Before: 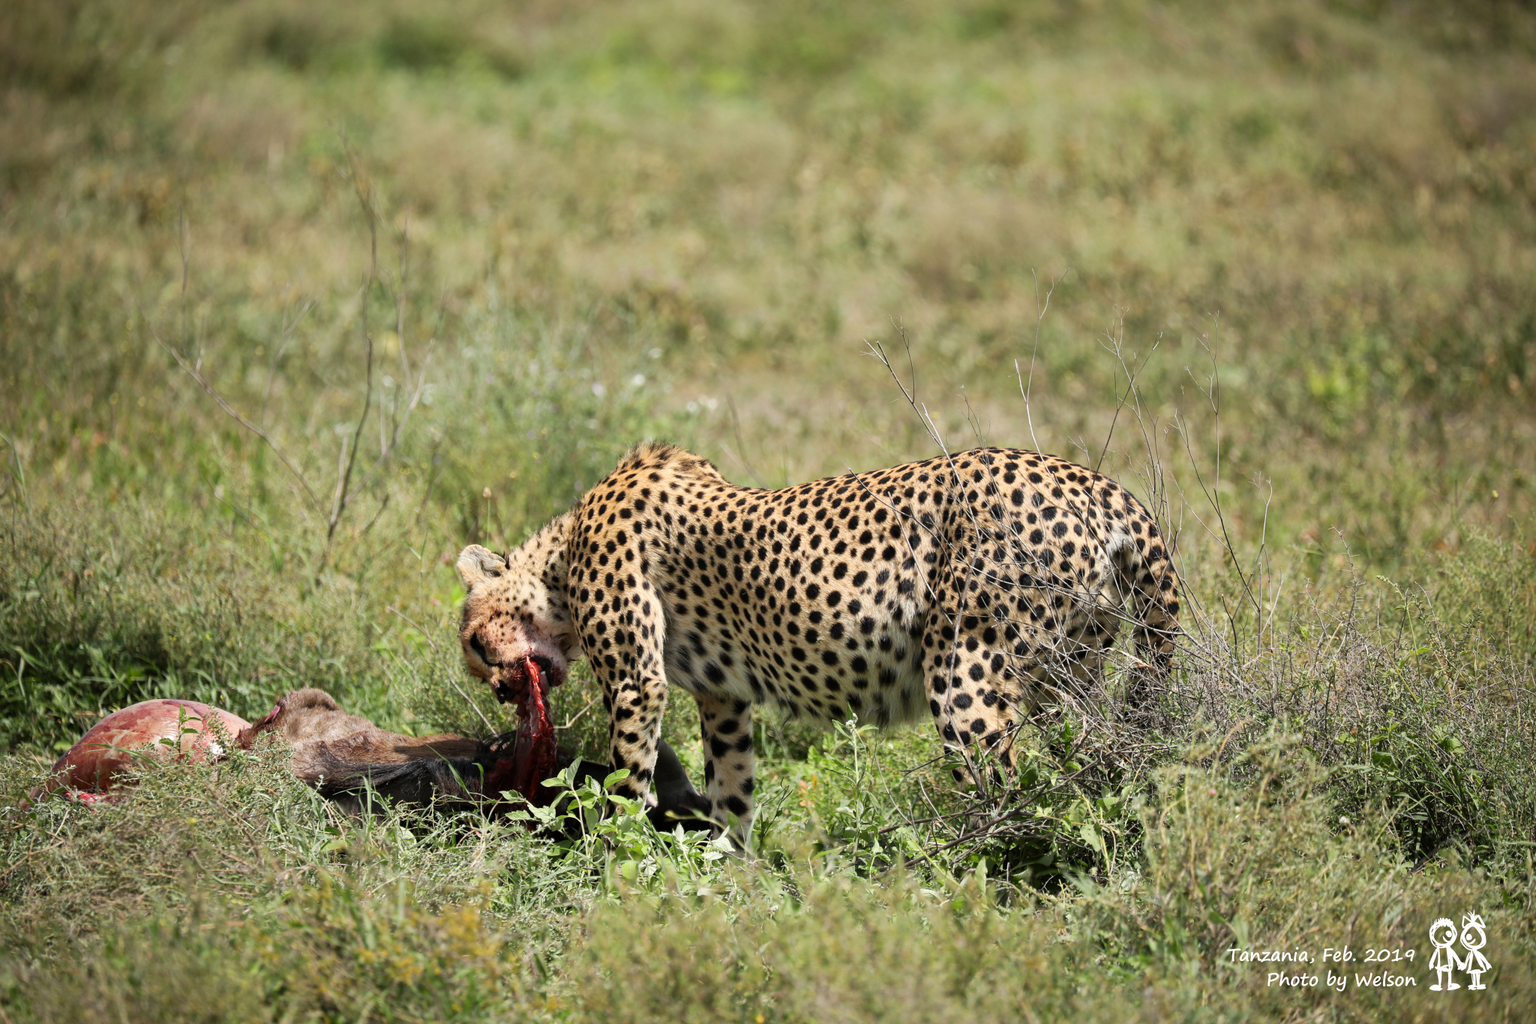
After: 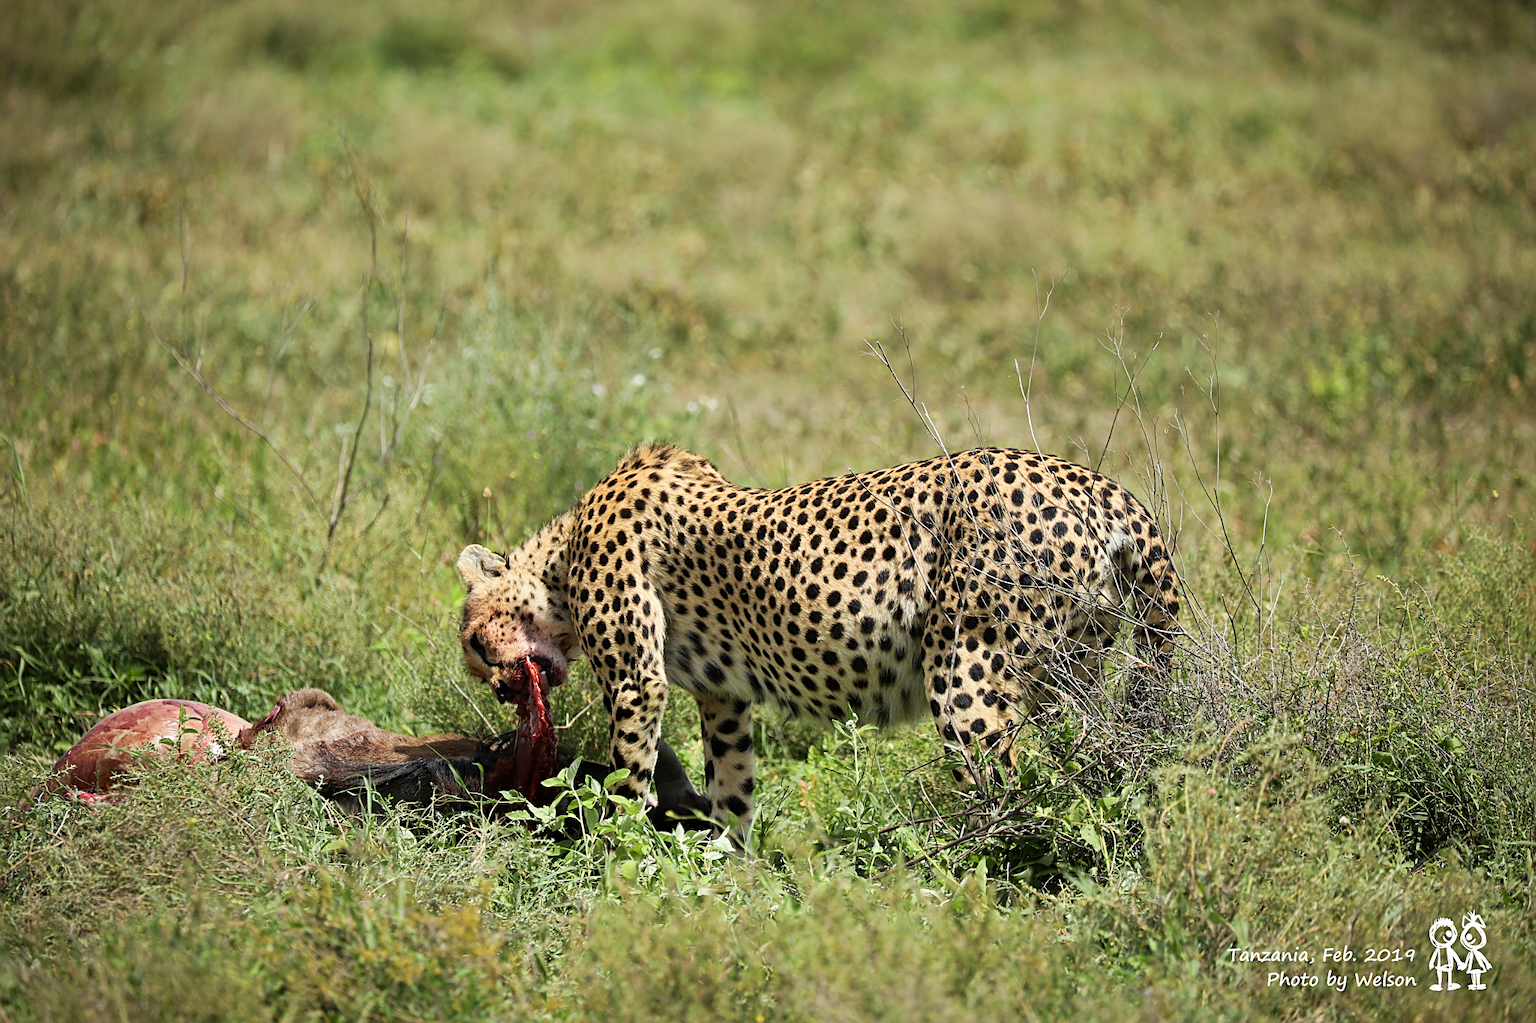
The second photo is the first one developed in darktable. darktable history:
white balance: red 0.978, blue 0.999
velvia: on, module defaults
sharpen: on, module defaults
